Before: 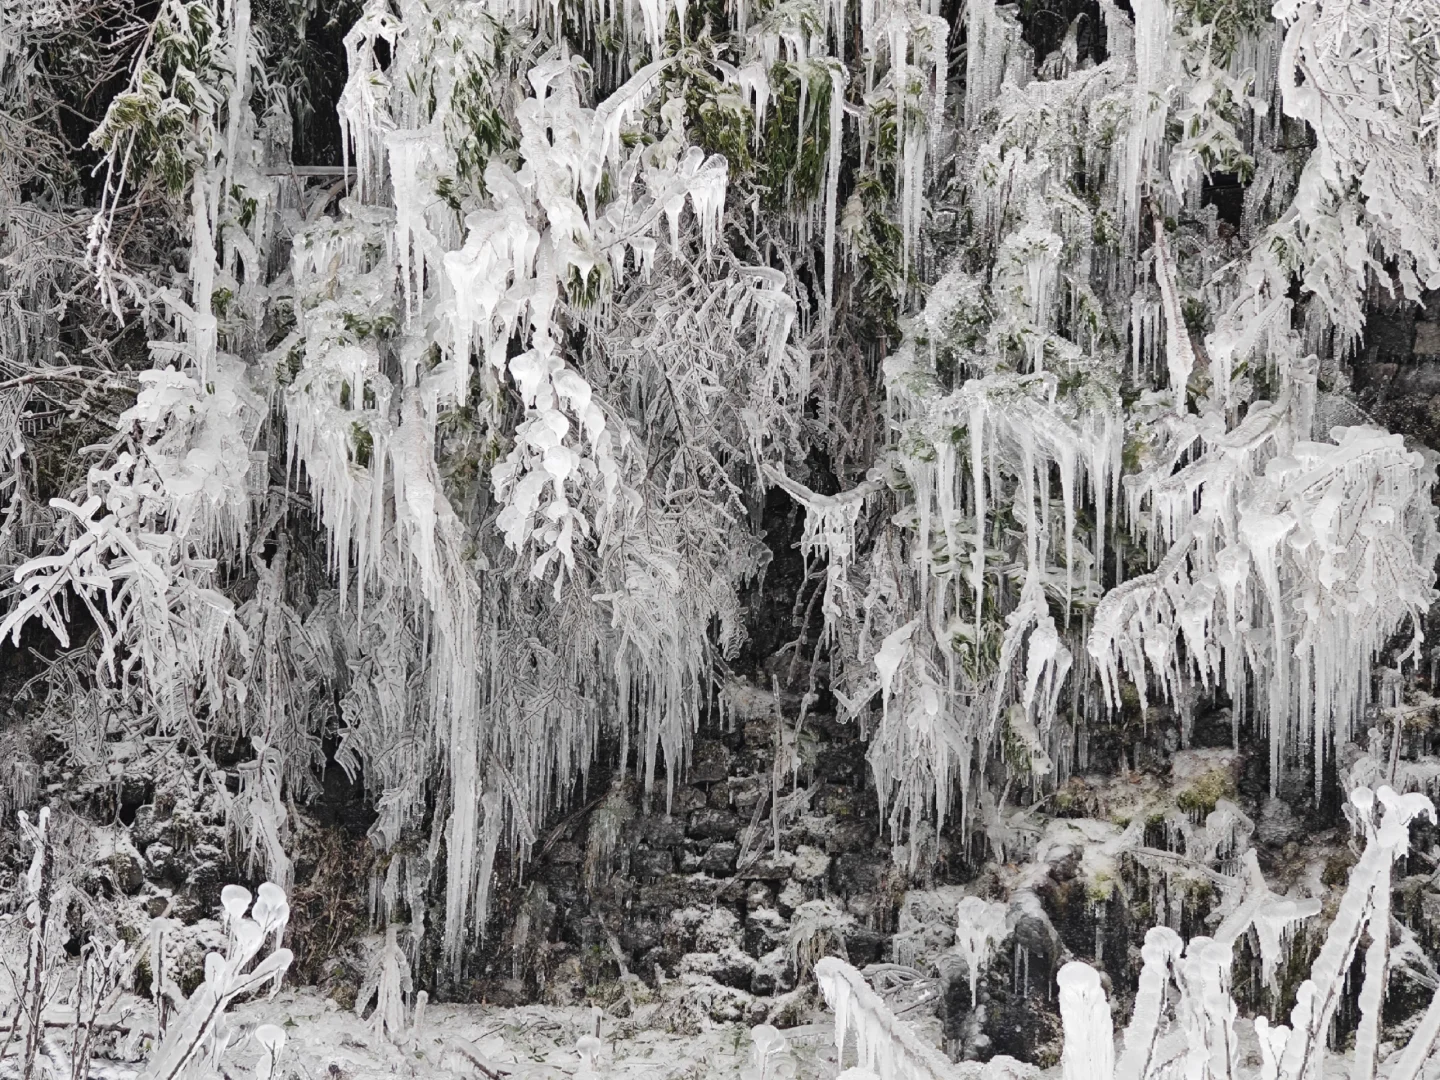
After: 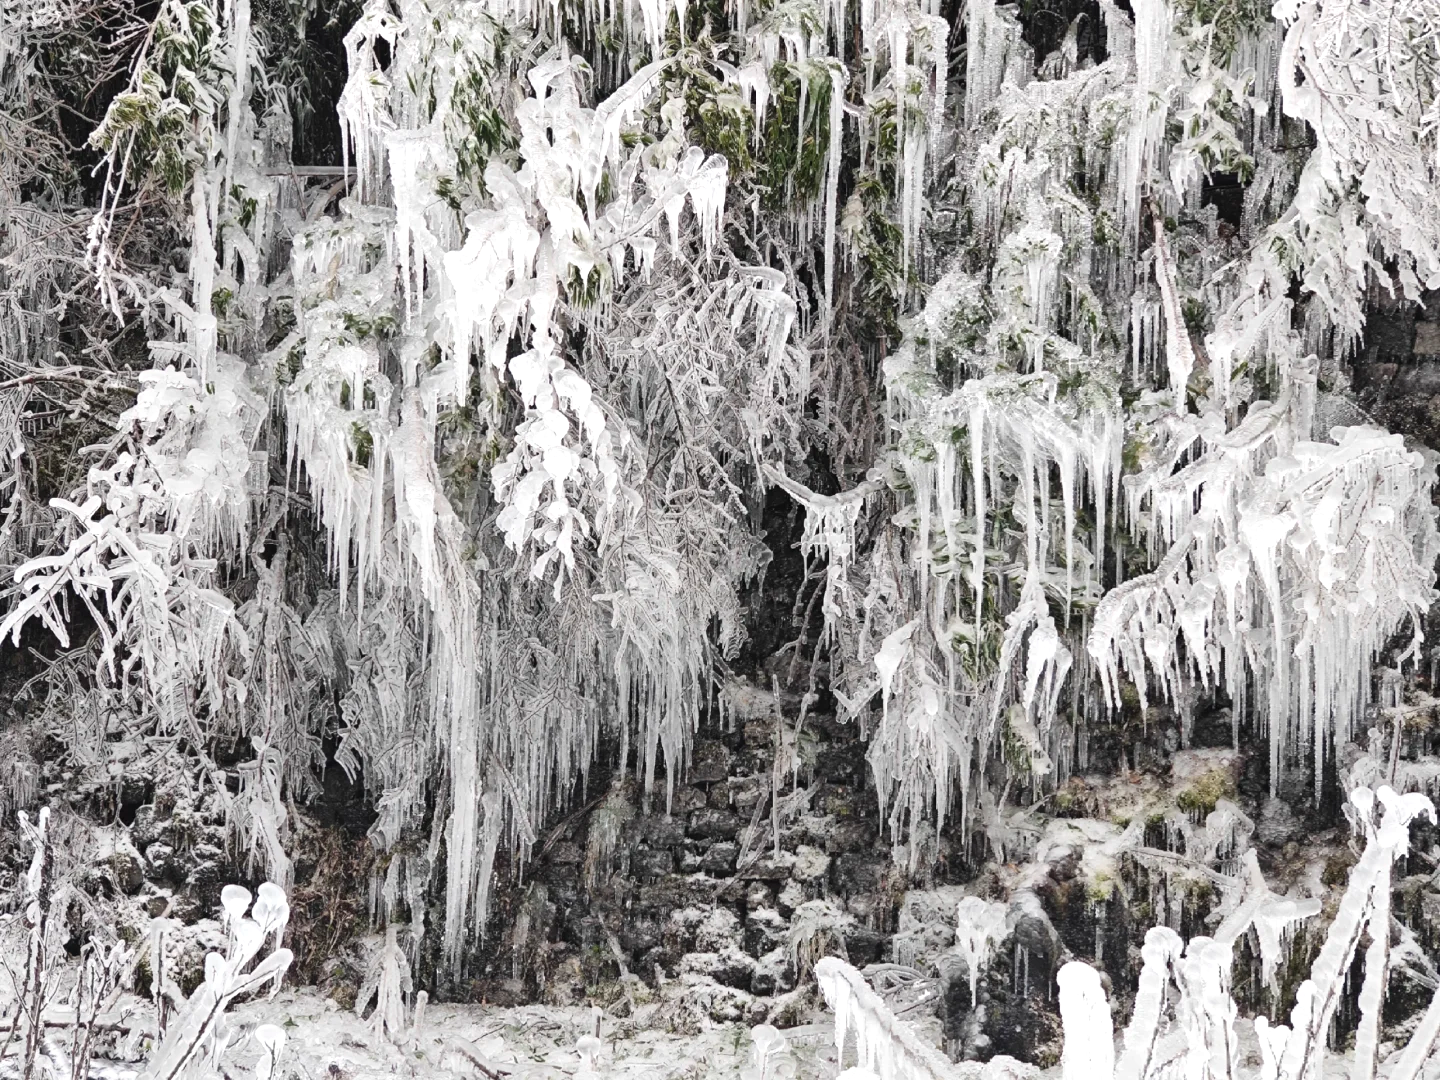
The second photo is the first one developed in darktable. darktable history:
shadows and highlights: radius 111.08, shadows 51.49, white point adjustment 9.08, highlights -5.51, soften with gaussian
